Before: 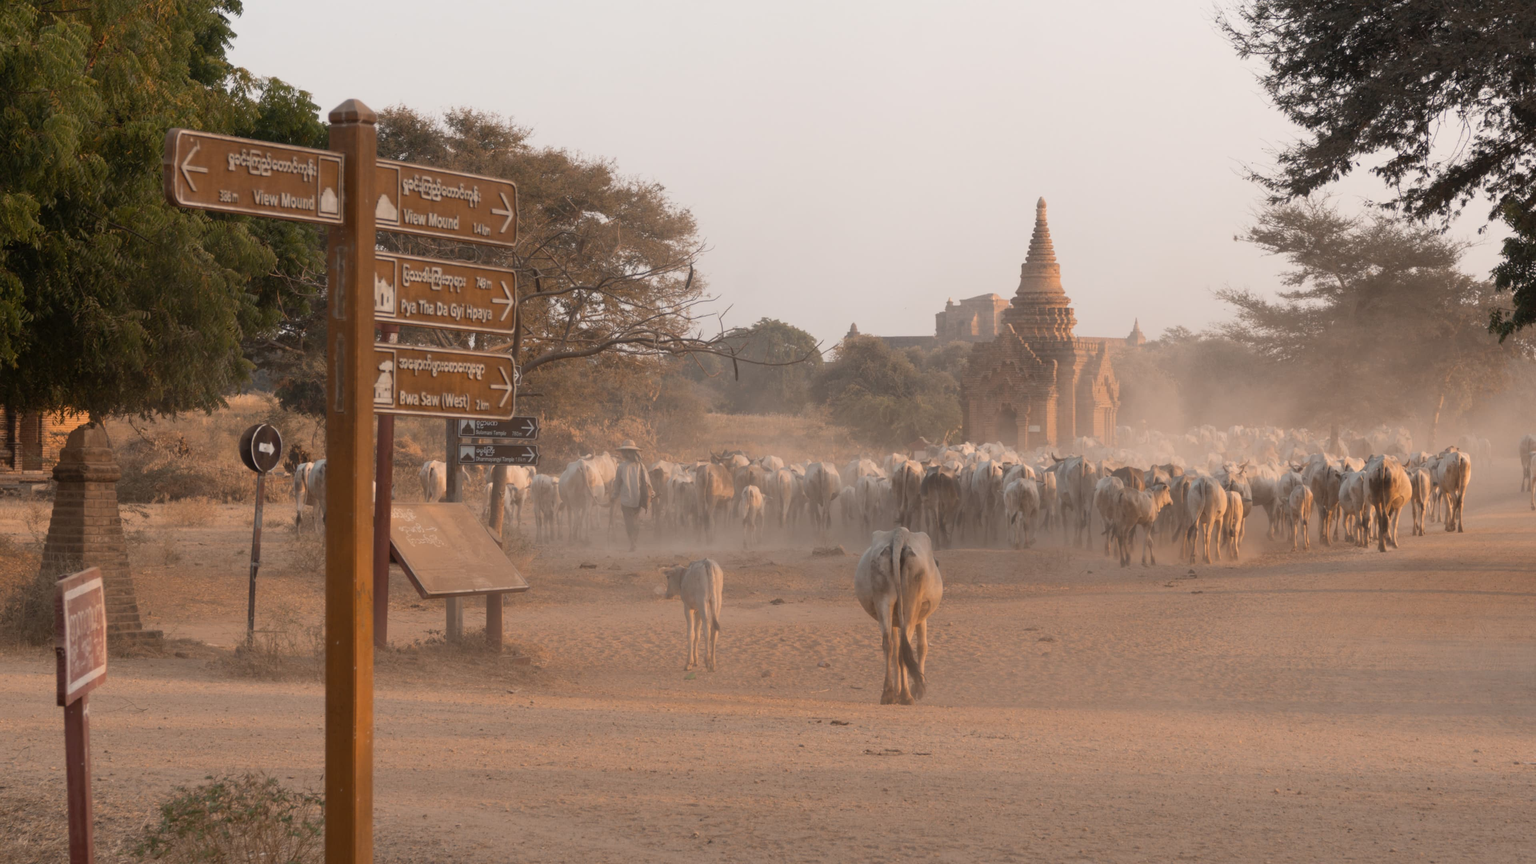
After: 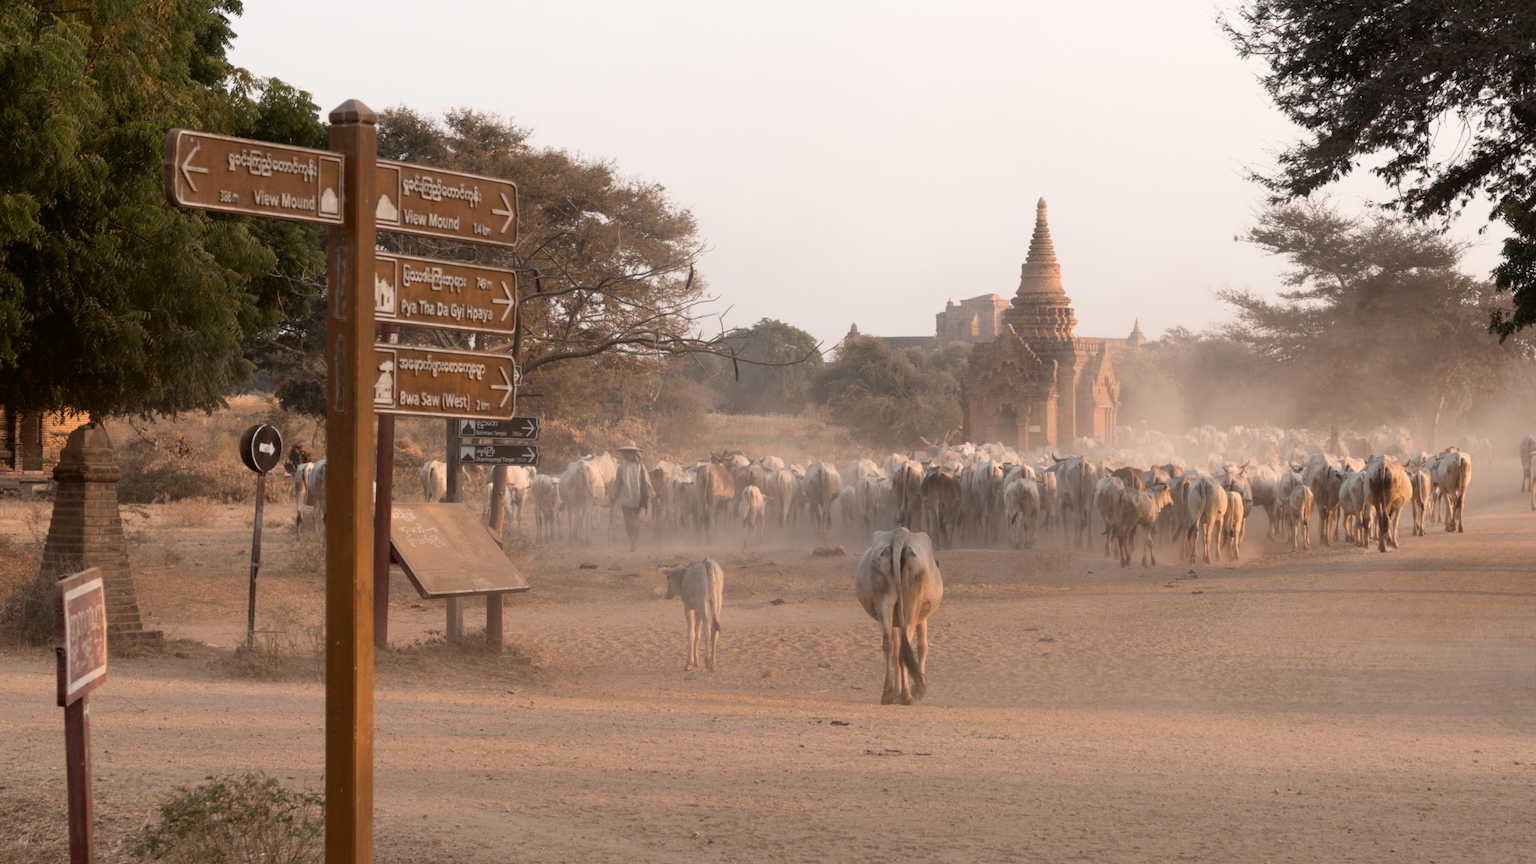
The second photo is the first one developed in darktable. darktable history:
tone curve: curves: ch0 [(0, 0) (0.003, 0.001) (0.011, 0.005) (0.025, 0.011) (0.044, 0.02) (0.069, 0.031) (0.1, 0.045) (0.136, 0.077) (0.177, 0.124) (0.224, 0.181) (0.277, 0.245) (0.335, 0.316) (0.399, 0.393) (0.468, 0.477) (0.543, 0.568) (0.623, 0.666) (0.709, 0.771) (0.801, 0.871) (0.898, 0.965) (1, 1)], color space Lab, independent channels, preserve colors none
